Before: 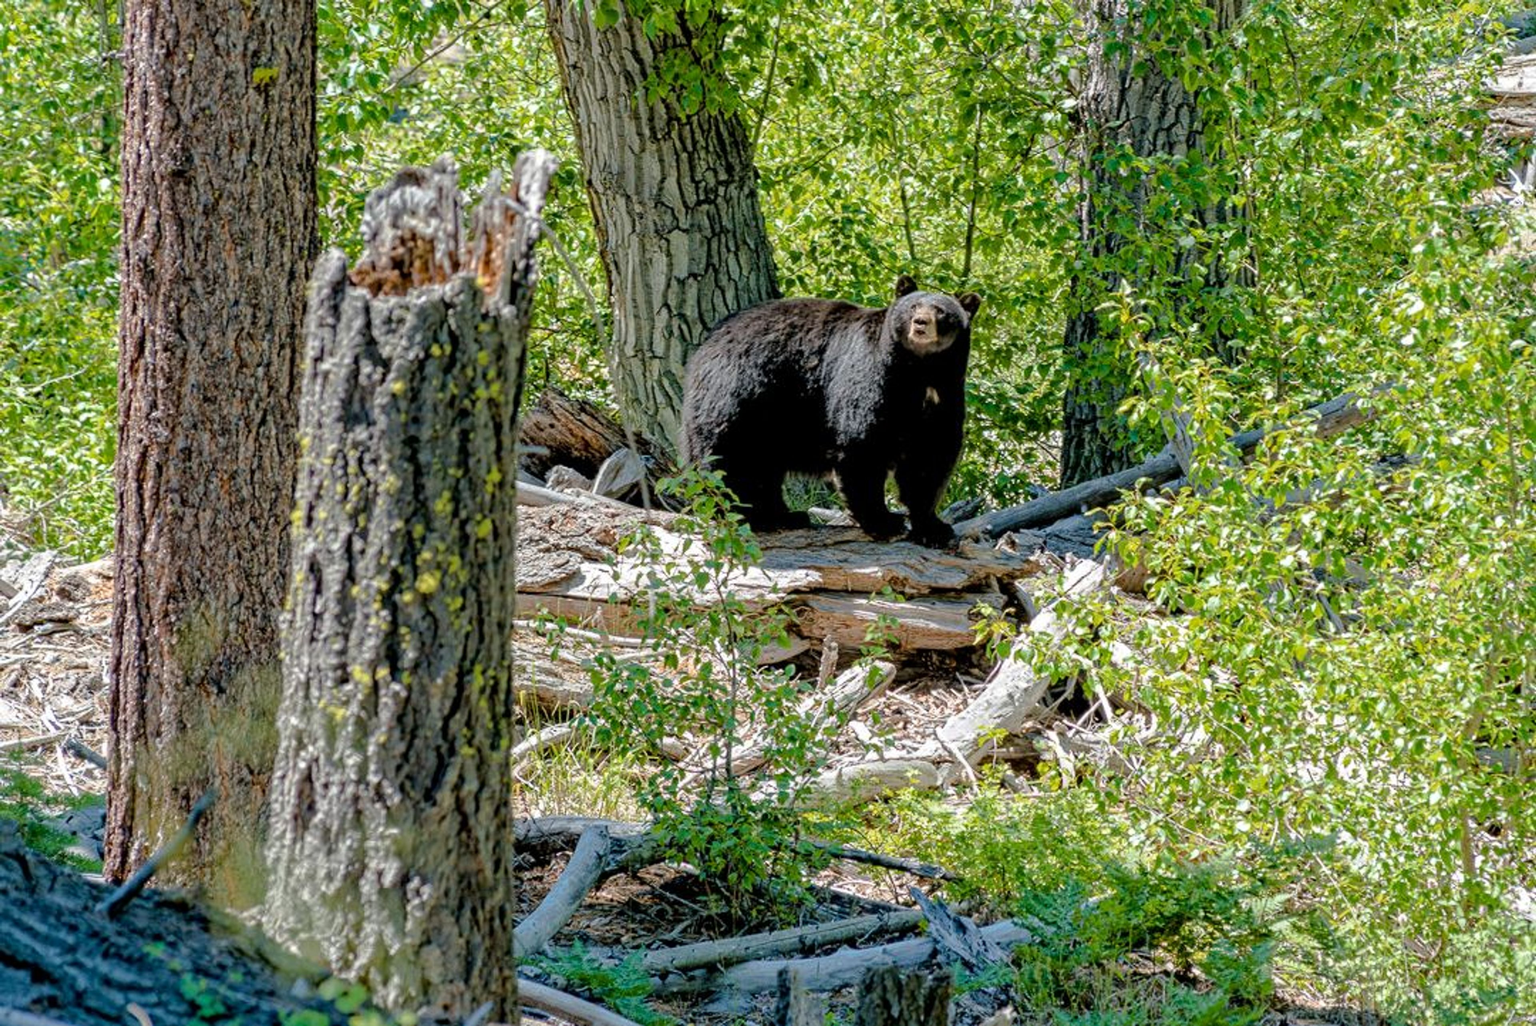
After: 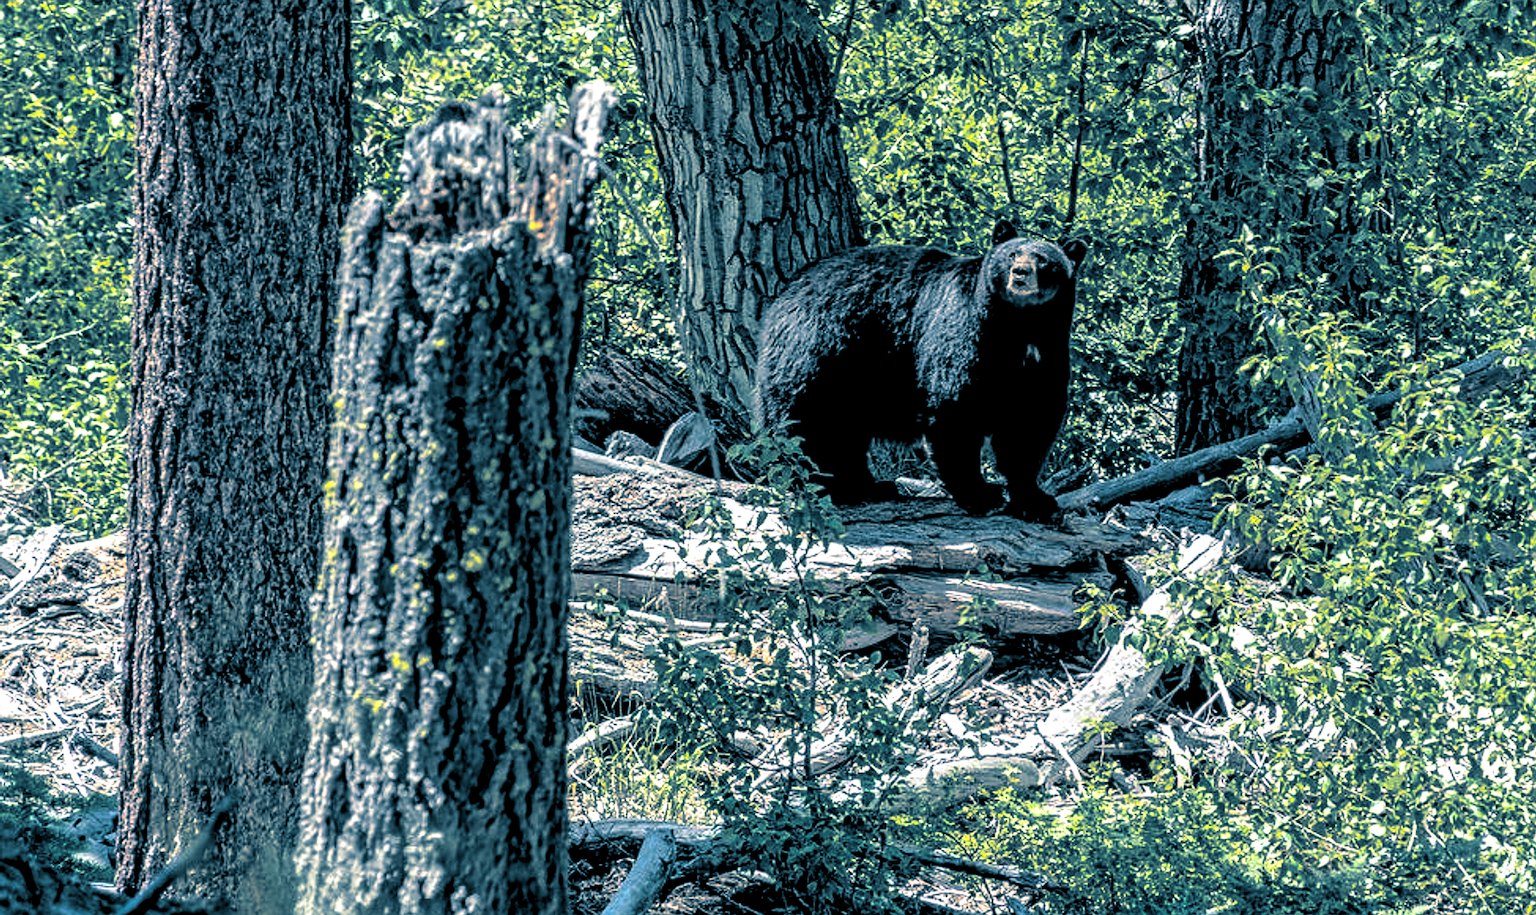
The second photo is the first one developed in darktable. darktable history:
color balance rgb: linear chroma grading › global chroma 15%, perceptual saturation grading › global saturation 30%
crop: top 7.49%, right 9.717%, bottom 11.943%
local contrast: highlights 20%, shadows 70%, detail 170%
split-toning: shadows › hue 212.4°, balance -70
sharpen: on, module defaults
